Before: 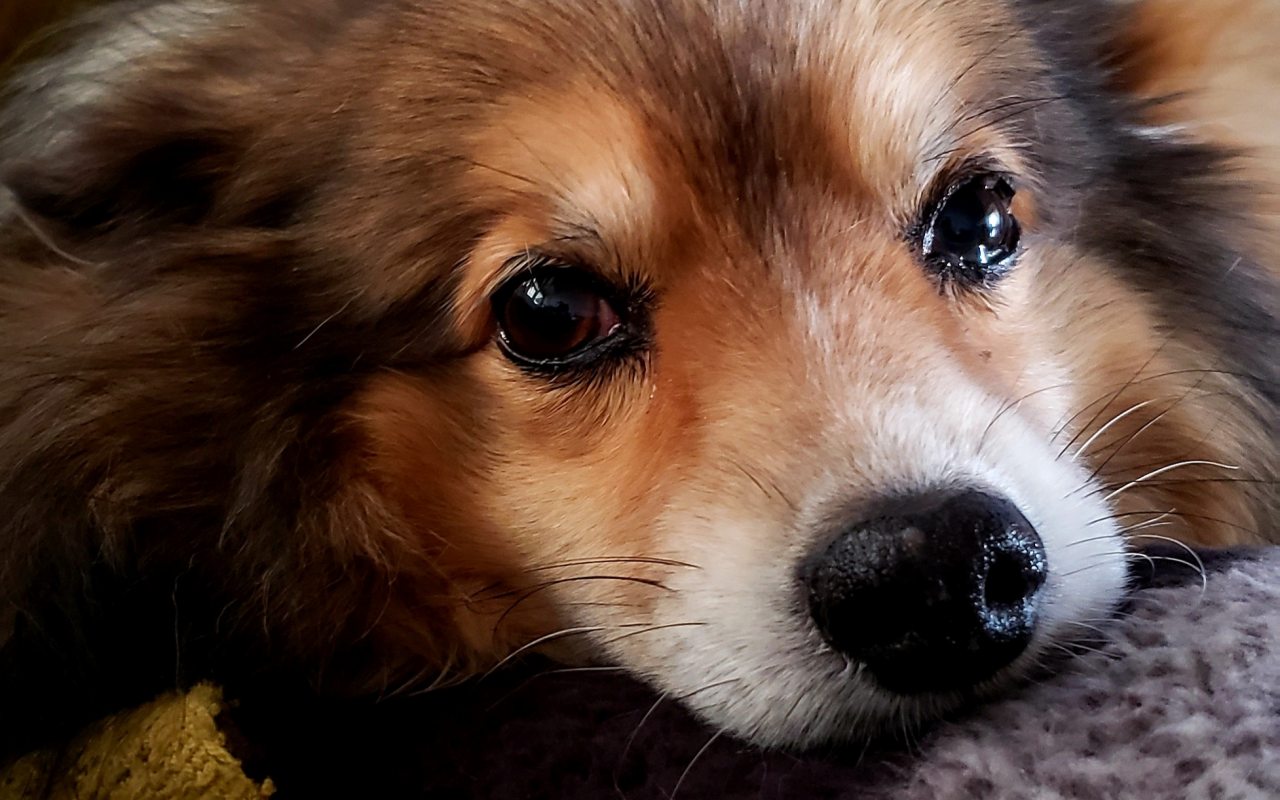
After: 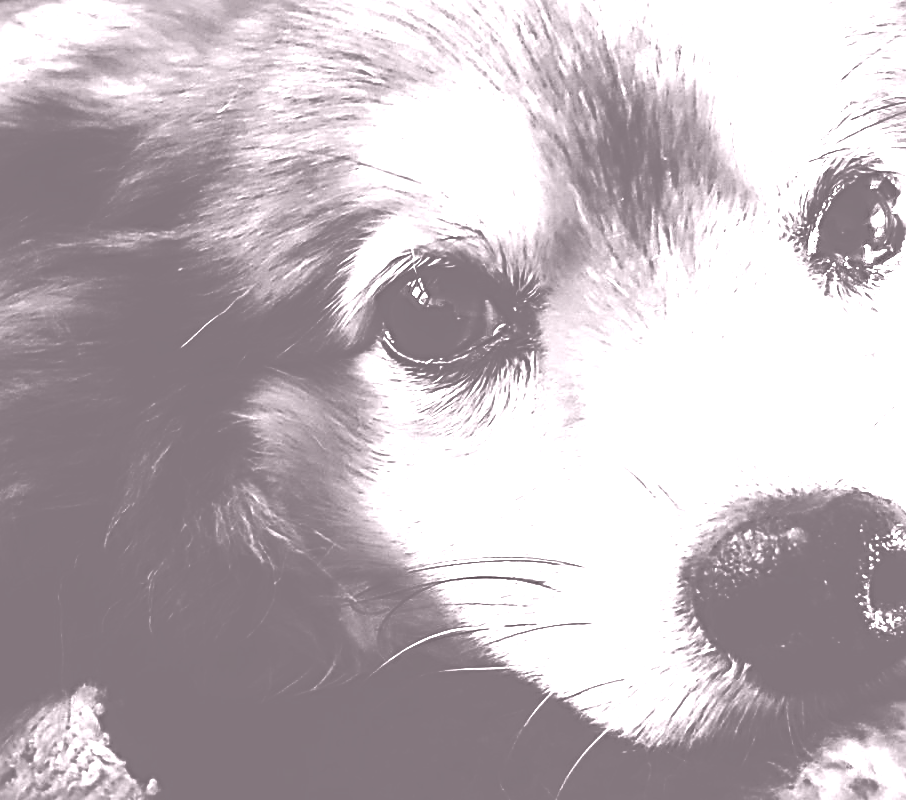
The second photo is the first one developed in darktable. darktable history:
rgb curve: curves: ch0 [(0, 0) (0.21, 0.15) (0.24, 0.21) (0.5, 0.75) (0.75, 0.96) (0.89, 0.99) (1, 1)]; ch1 [(0, 0.02) (0.21, 0.13) (0.25, 0.2) (0.5, 0.67) (0.75, 0.9) (0.89, 0.97) (1, 1)]; ch2 [(0, 0.02) (0.21, 0.13) (0.25, 0.2) (0.5, 0.67) (0.75, 0.9) (0.89, 0.97) (1, 1)], compensate middle gray true
sharpen: radius 4
colorize: hue 25.2°, saturation 83%, source mix 82%, lightness 79%, version 1
crop and rotate: left 9.061%, right 20.142%
